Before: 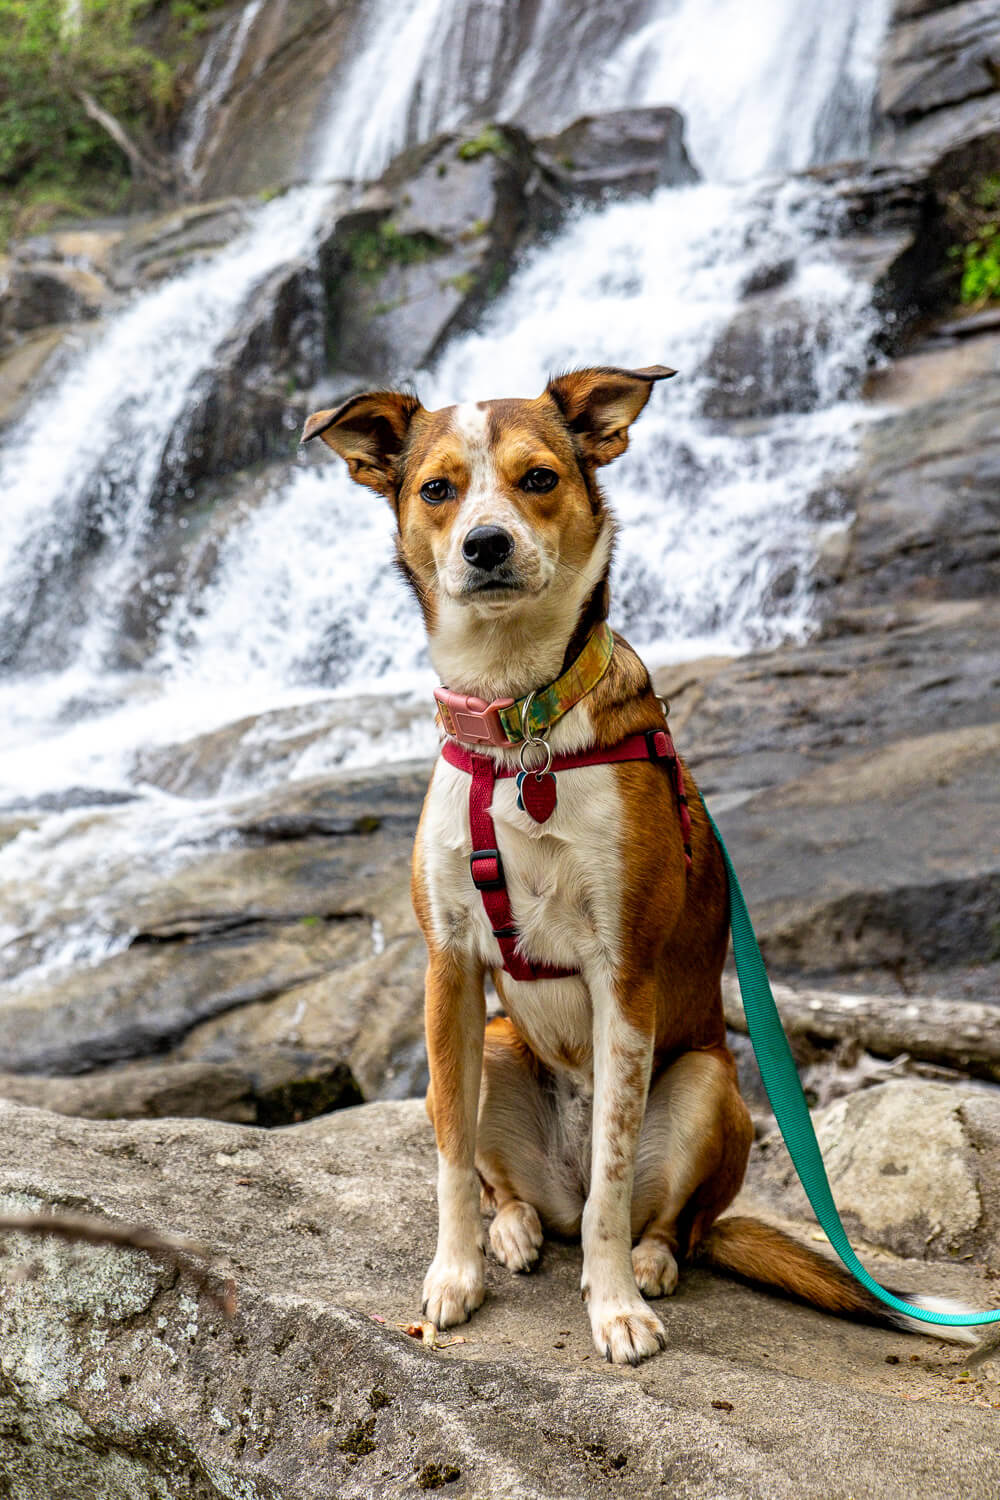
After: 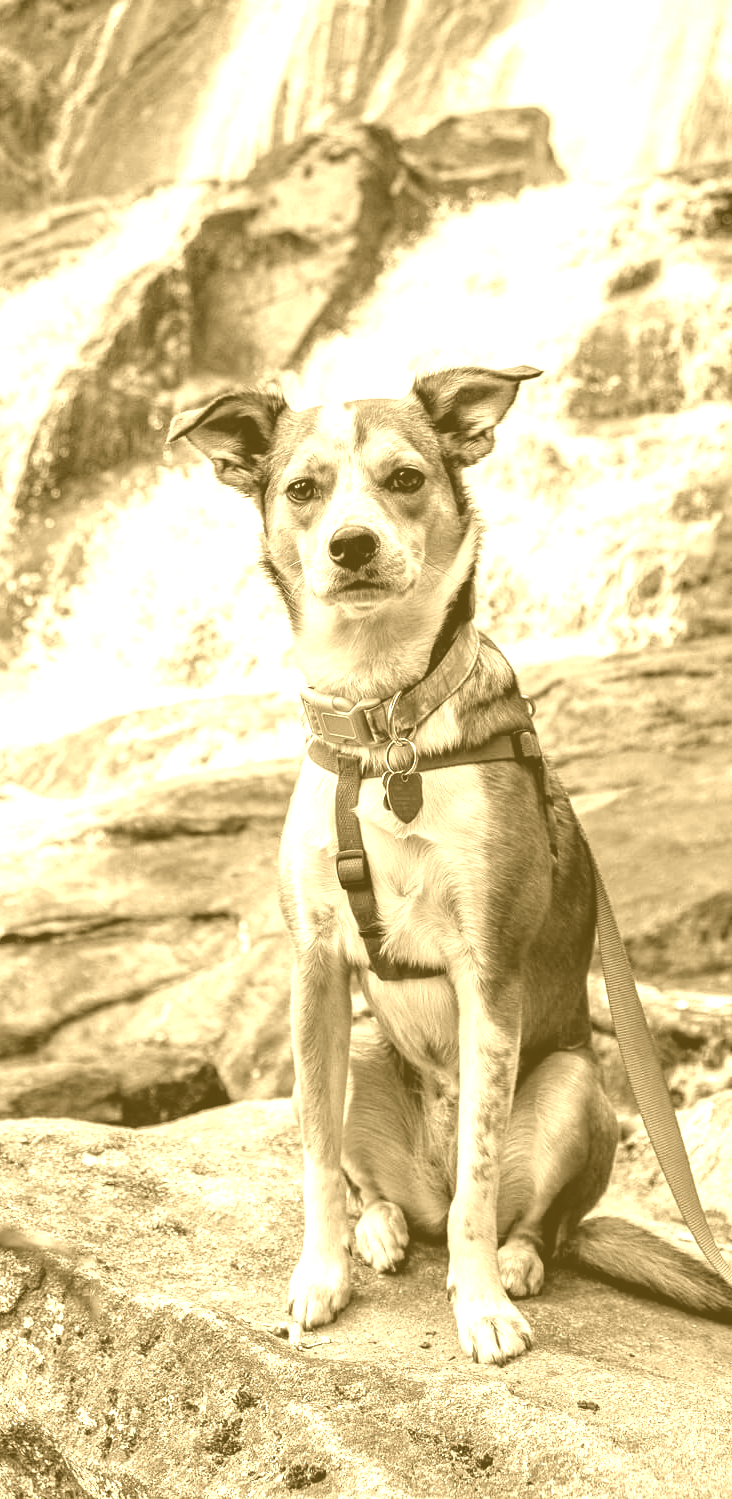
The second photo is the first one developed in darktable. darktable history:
colorize: hue 36°, source mix 100%
crop: left 13.443%, right 13.31%
